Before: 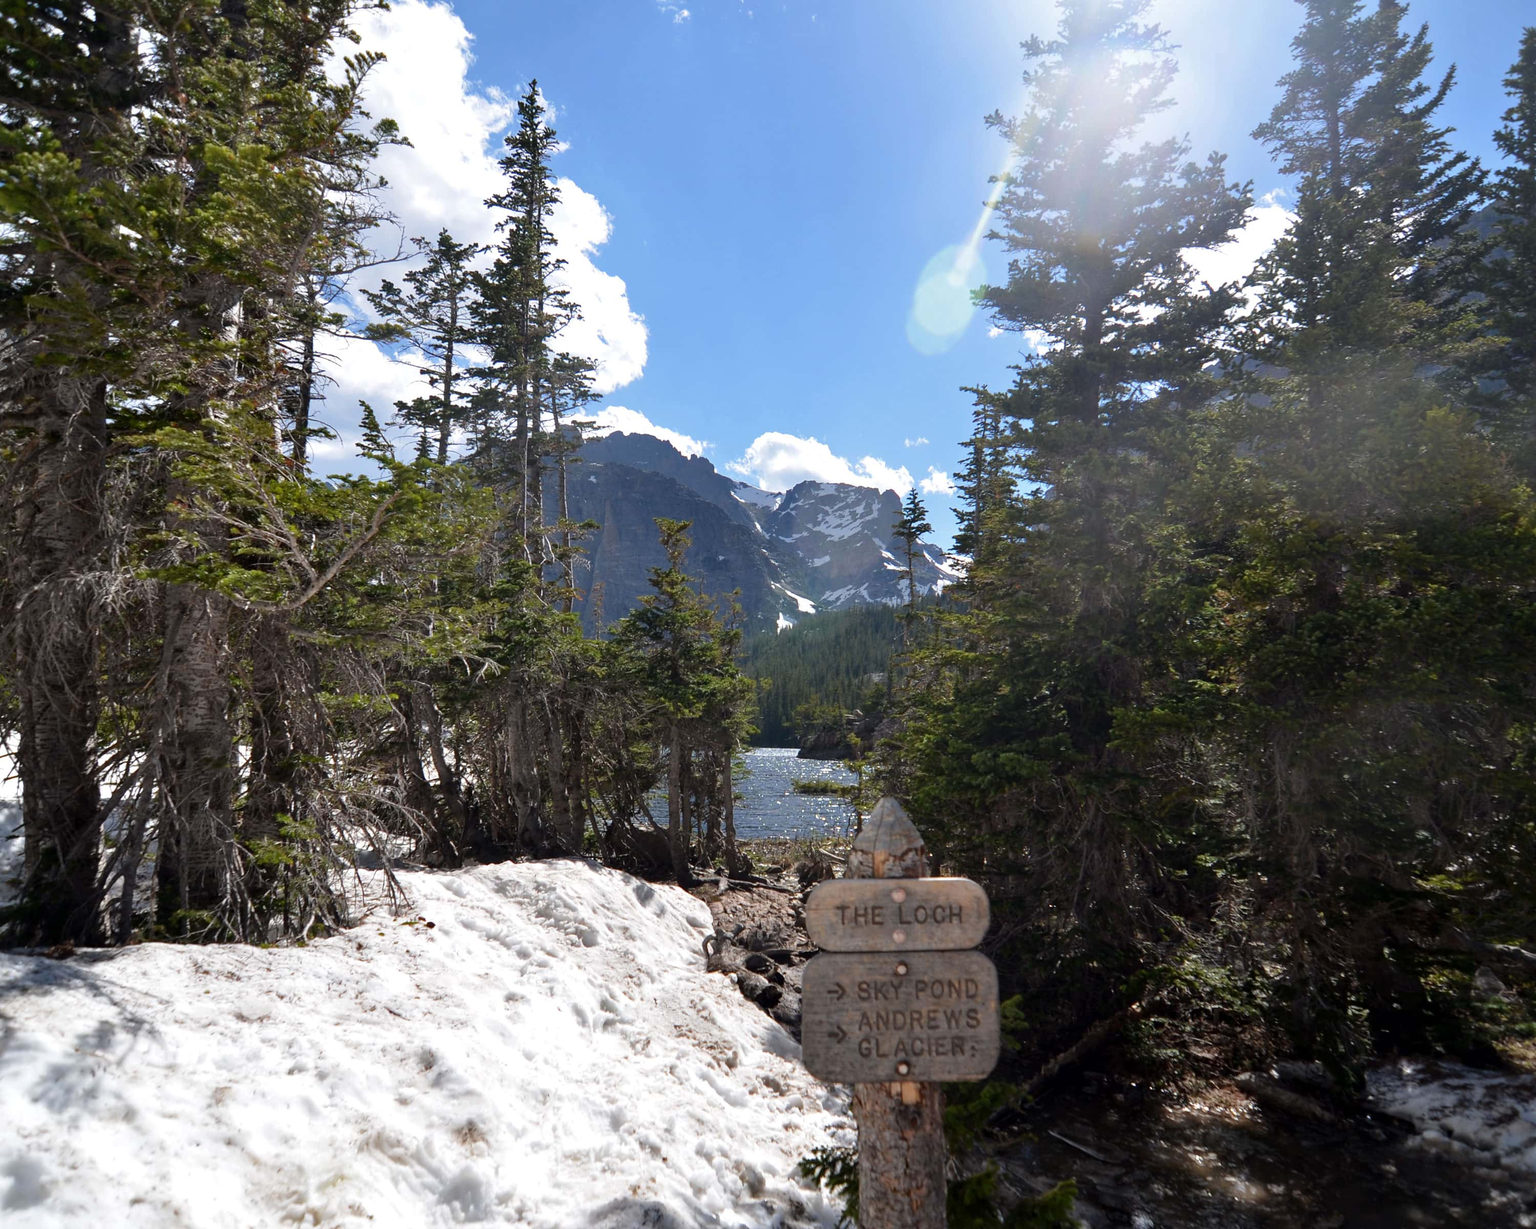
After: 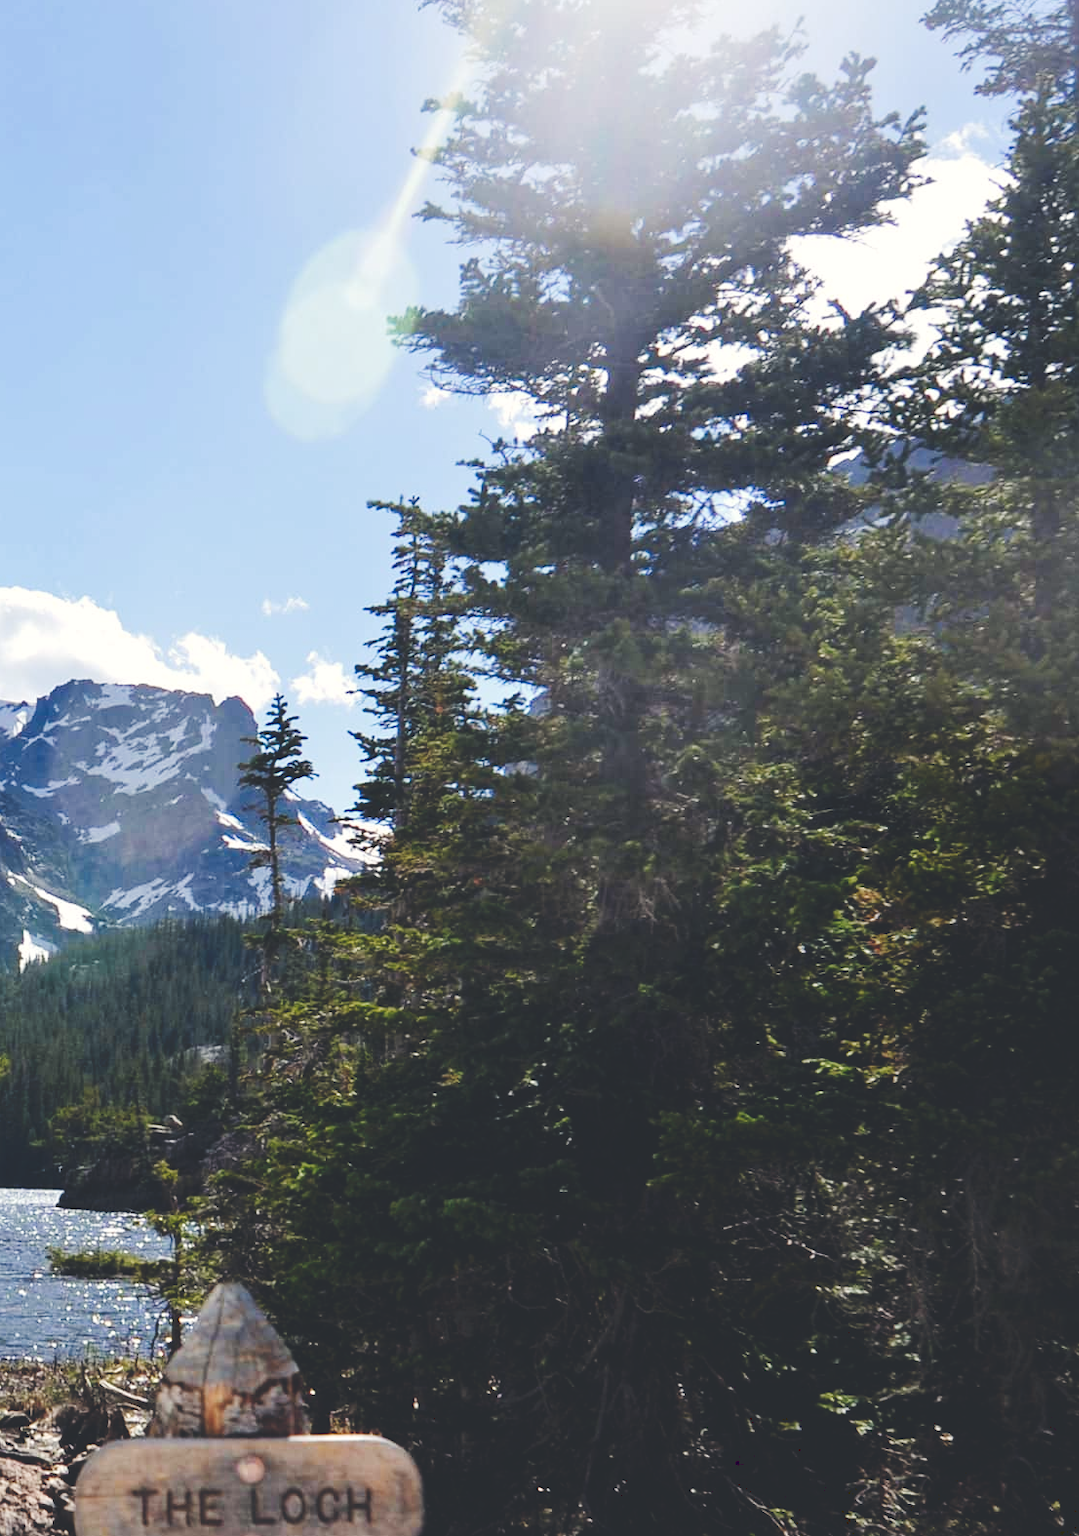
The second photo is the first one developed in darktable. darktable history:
contrast brightness saturation: saturation -0.05
color correction: highlights a* 0.207, highlights b* 2.7, shadows a* -0.874, shadows b* -4.78
crop and rotate: left 49.936%, top 10.094%, right 13.136%, bottom 24.256%
tone curve: curves: ch0 [(0, 0) (0.003, 0.172) (0.011, 0.177) (0.025, 0.177) (0.044, 0.177) (0.069, 0.178) (0.1, 0.181) (0.136, 0.19) (0.177, 0.208) (0.224, 0.226) (0.277, 0.274) (0.335, 0.338) (0.399, 0.43) (0.468, 0.535) (0.543, 0.635) (0.623, 0.726) (0.709, 0.815) (0.801, 0.882) (0.898, 0.936) (1, 1)], preserve colors none
